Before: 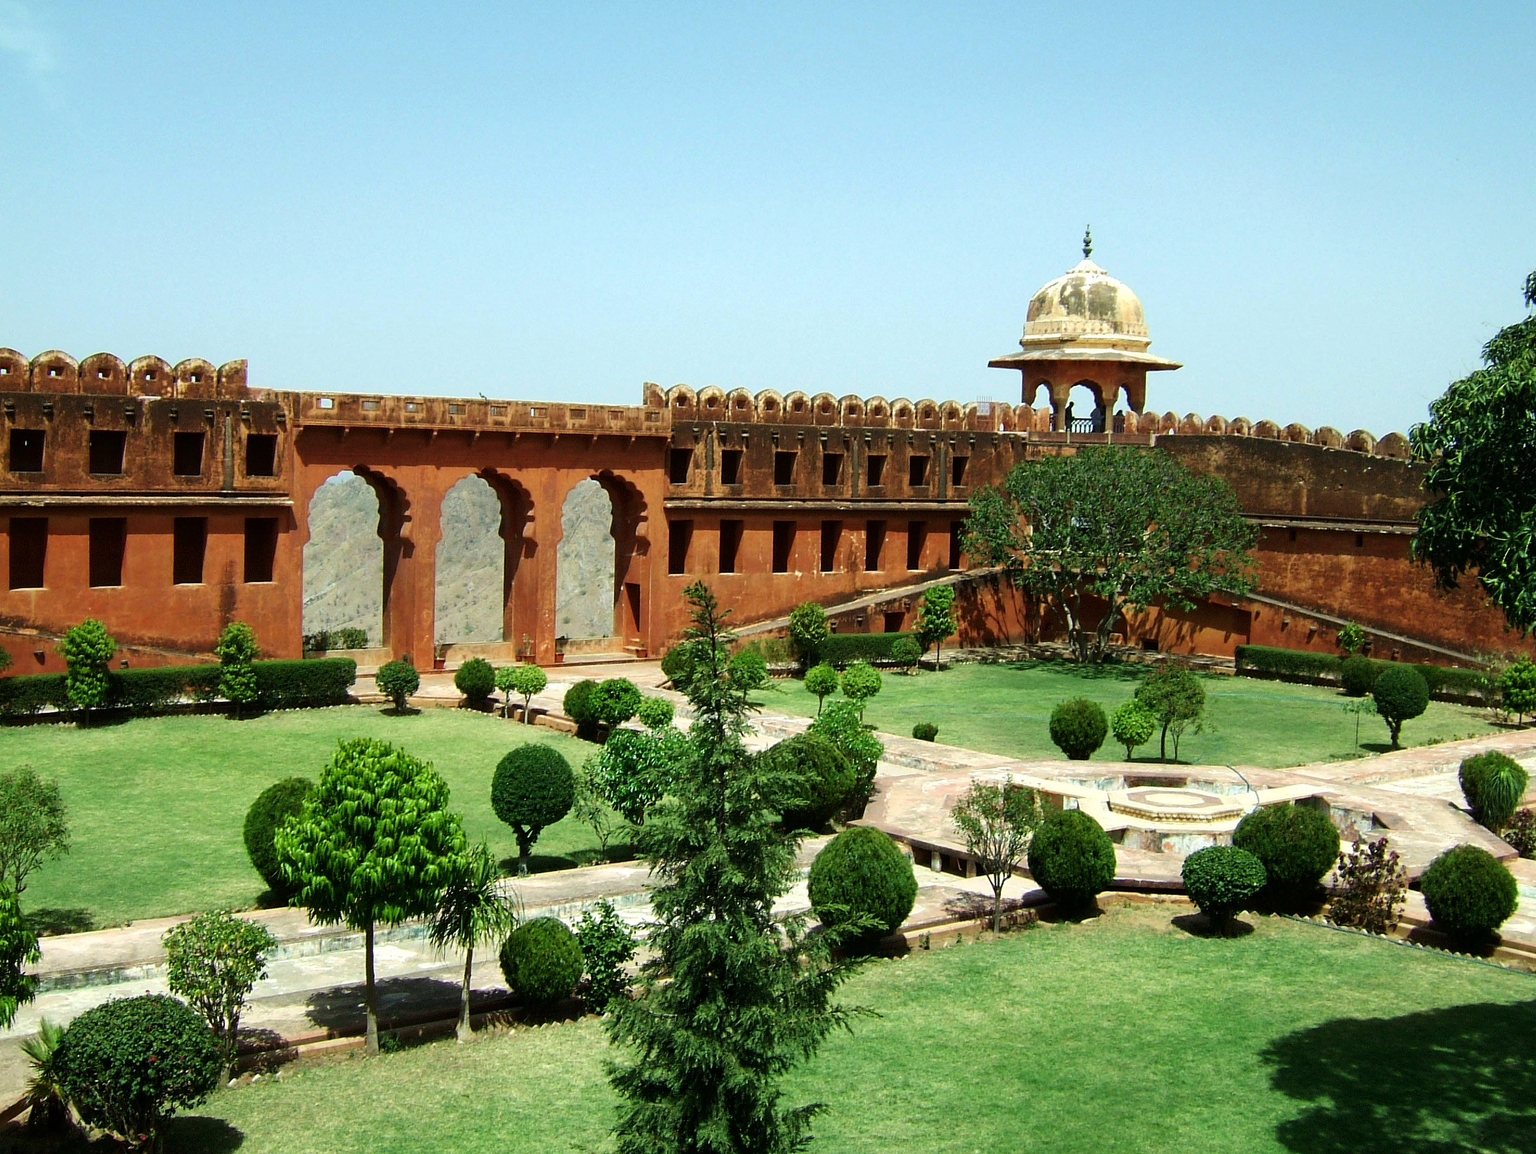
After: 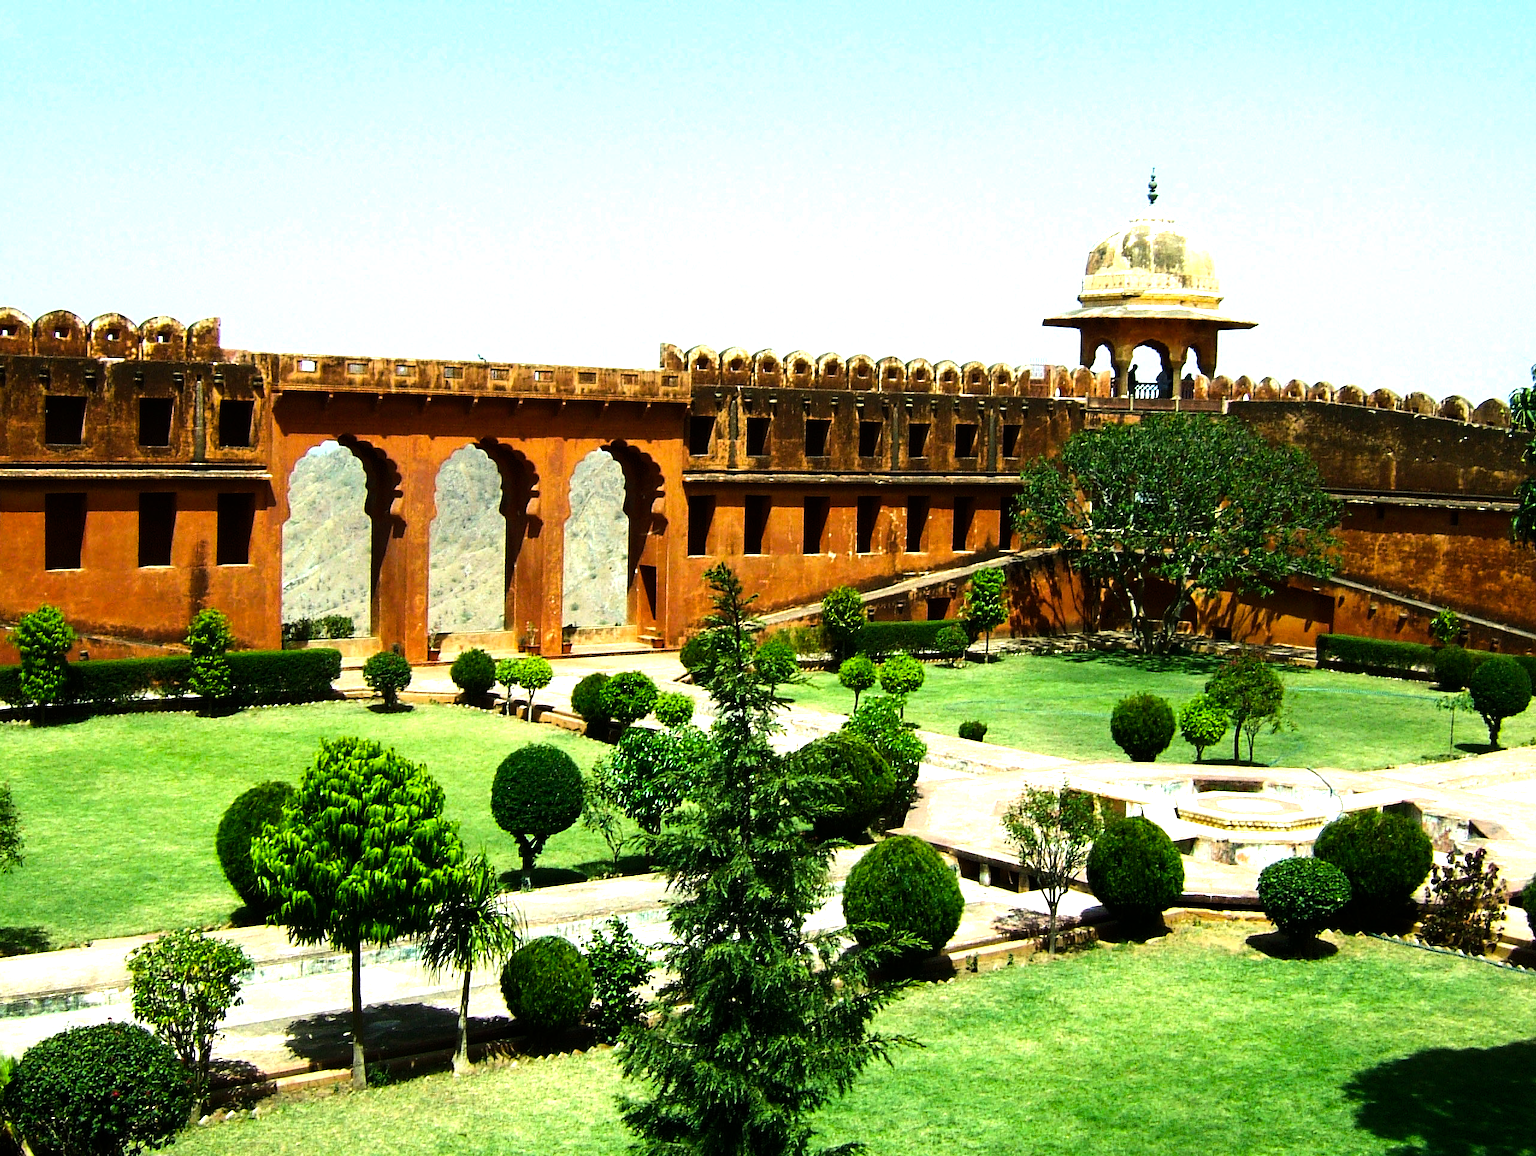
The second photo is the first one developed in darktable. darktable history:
color balance rgb: shadows lift › chroma 2.034%, shadows lift › hue 135.43°, perceptual saturation grading › global saturation 18.033%, global vibrance 20%
crop: left 3.178%, top 6.401%, right 6.676%, bottom 3.313%
tone equalizer: -8 EV -1.08 EV, -7 EV -1.01 EV, -6 EV -0.885 EV, -5 EV -0.563 EV, -3 EV 0.57 EV, -2 EV 0.842 EV, -1 EV 1 EV, +0 EV 1.05 EV, edges refinement/feathering 500, mask exposure compensation -1.57 EV, preserve details no
